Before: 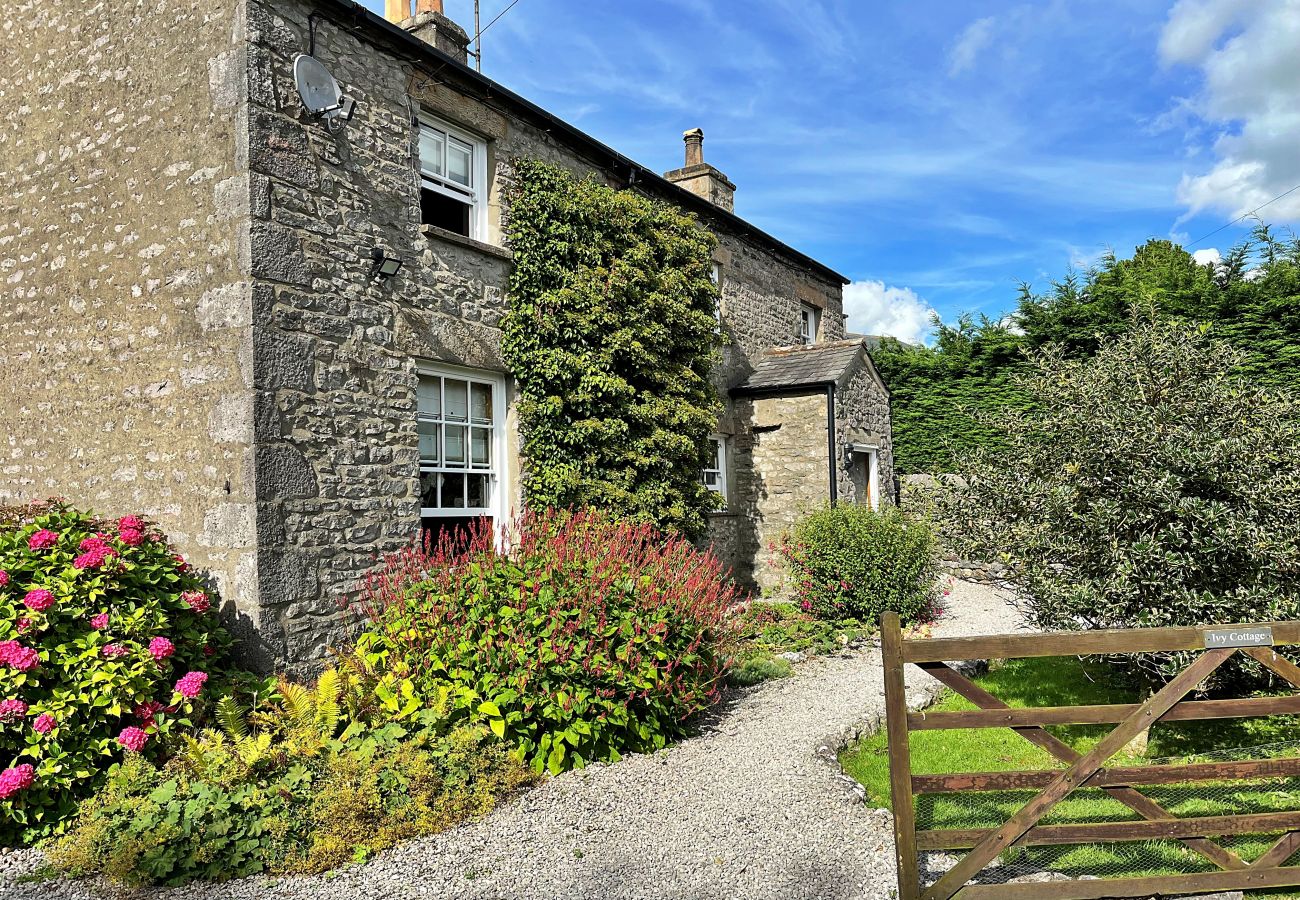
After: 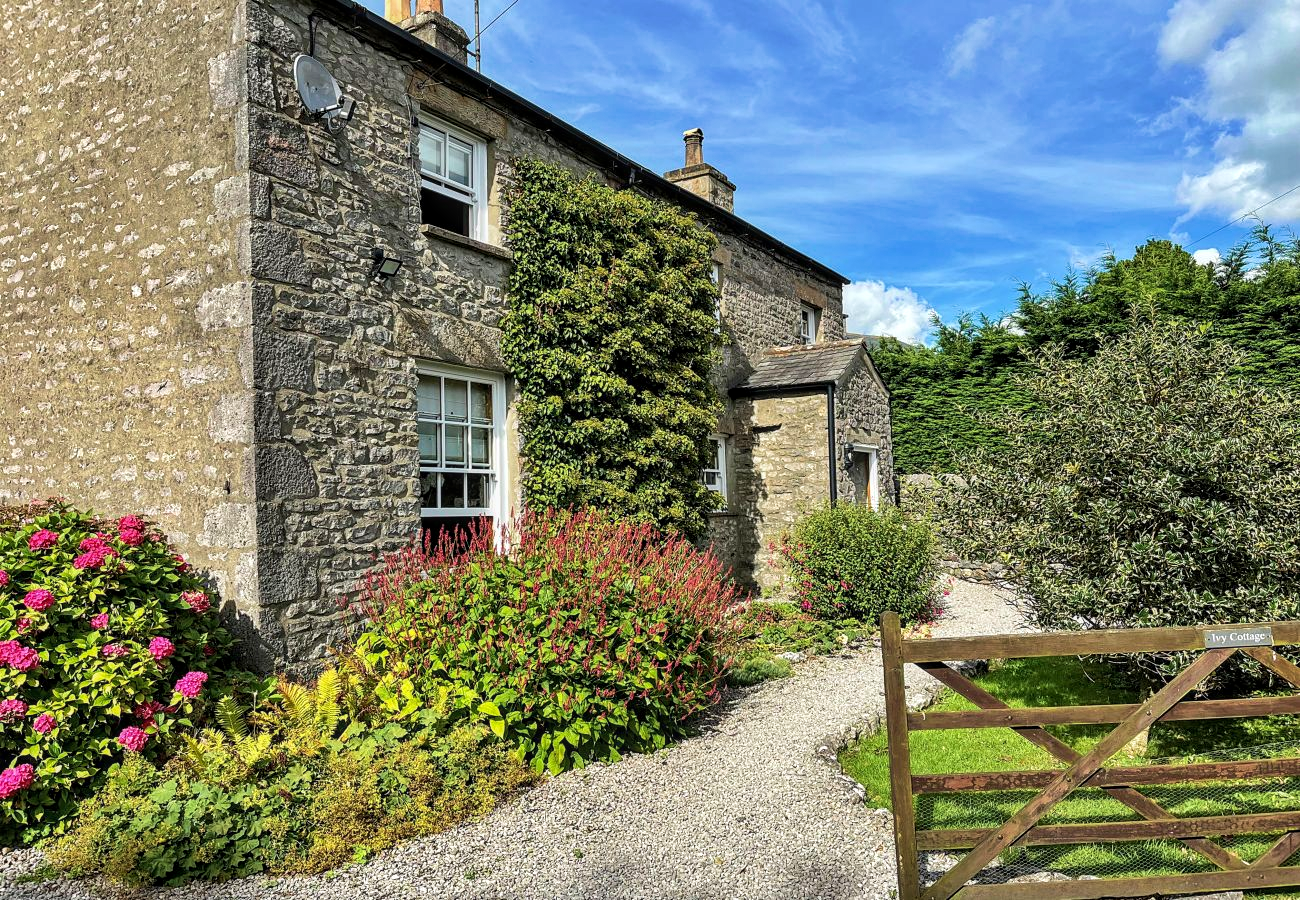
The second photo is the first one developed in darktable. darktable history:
white balance: emerald 1
local contrast: on, module defaults
velvia: on, module defaults
color correction: highlights a* 0.003, highlights b* -0.283
